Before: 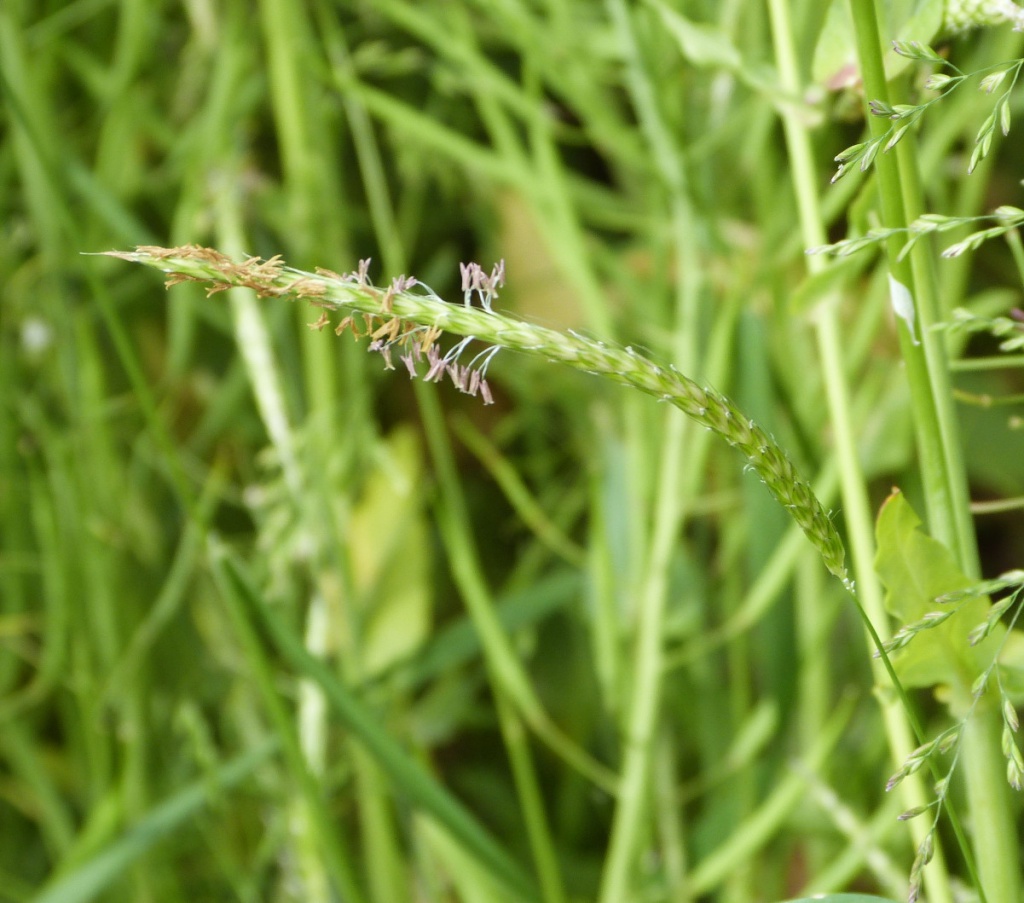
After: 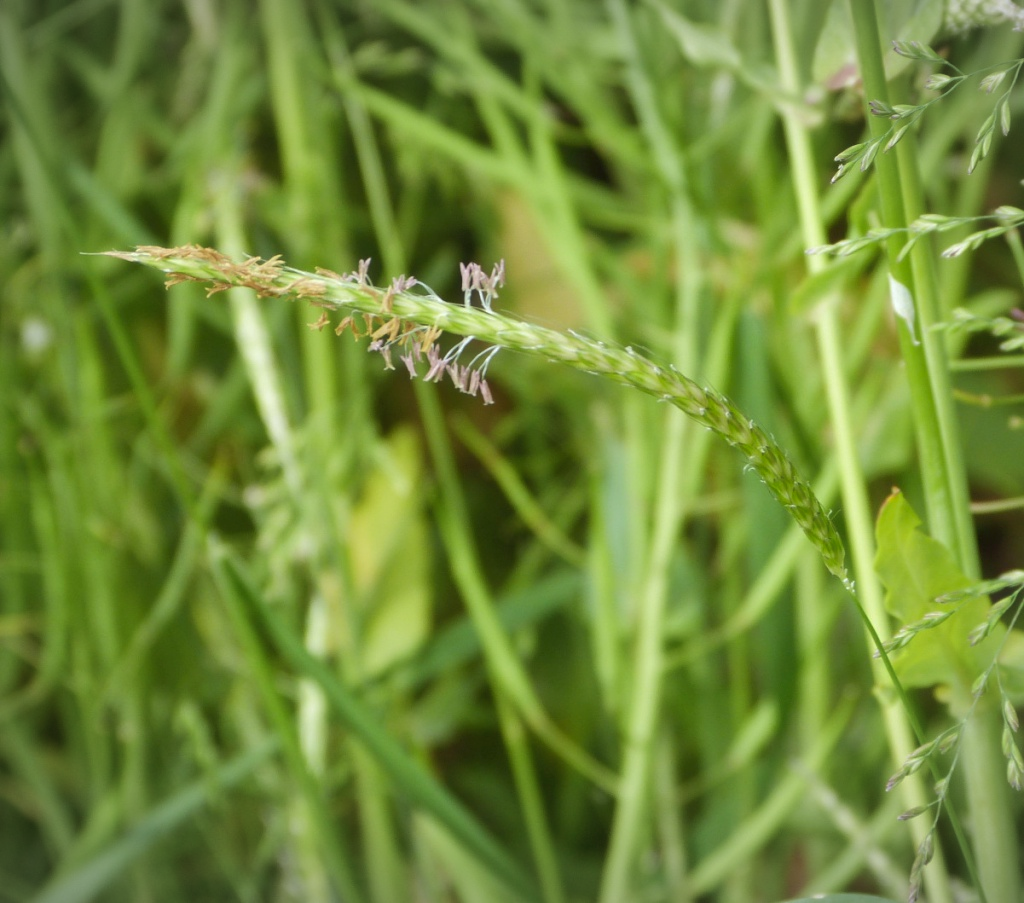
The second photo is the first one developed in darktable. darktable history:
vignetting: fall-off start 97.45%, fall-off radius 100.25%, width/height ratio 1.371
tone equalizer: edges refinement/feathering 500, mask exposure compensation -1.57 EV, preserve details no
shadows and highlights: highlights color adjustment 55.21%
haze removal: strength -0.04, adaptive false
exposure: compensate highlight preservation false
